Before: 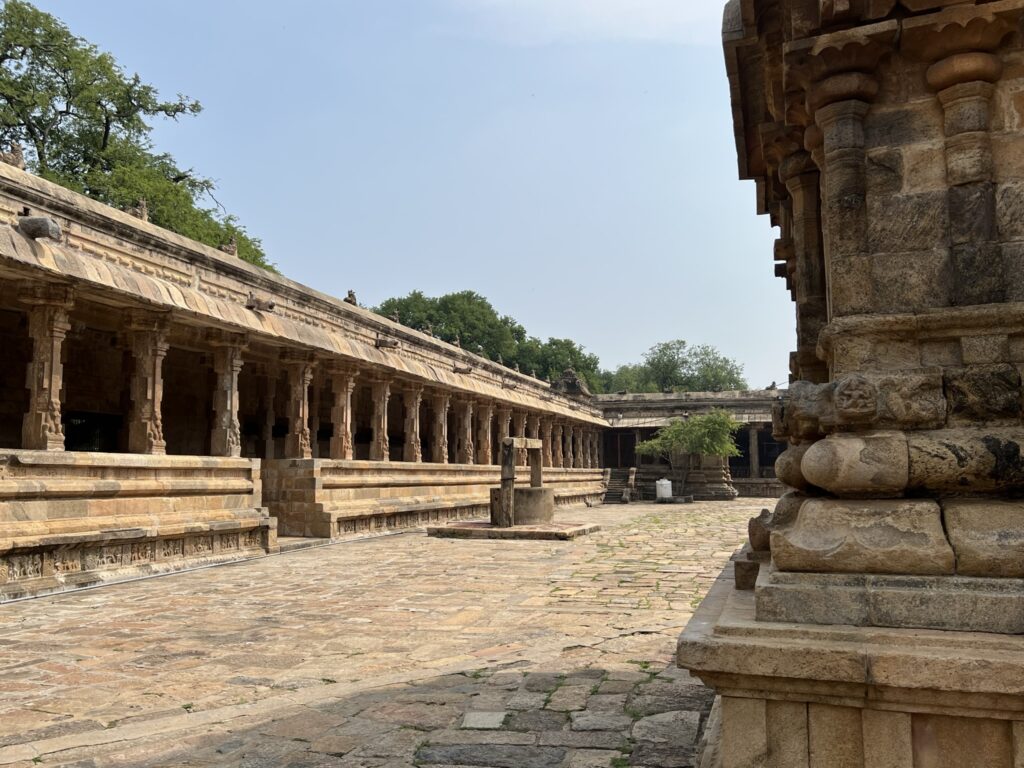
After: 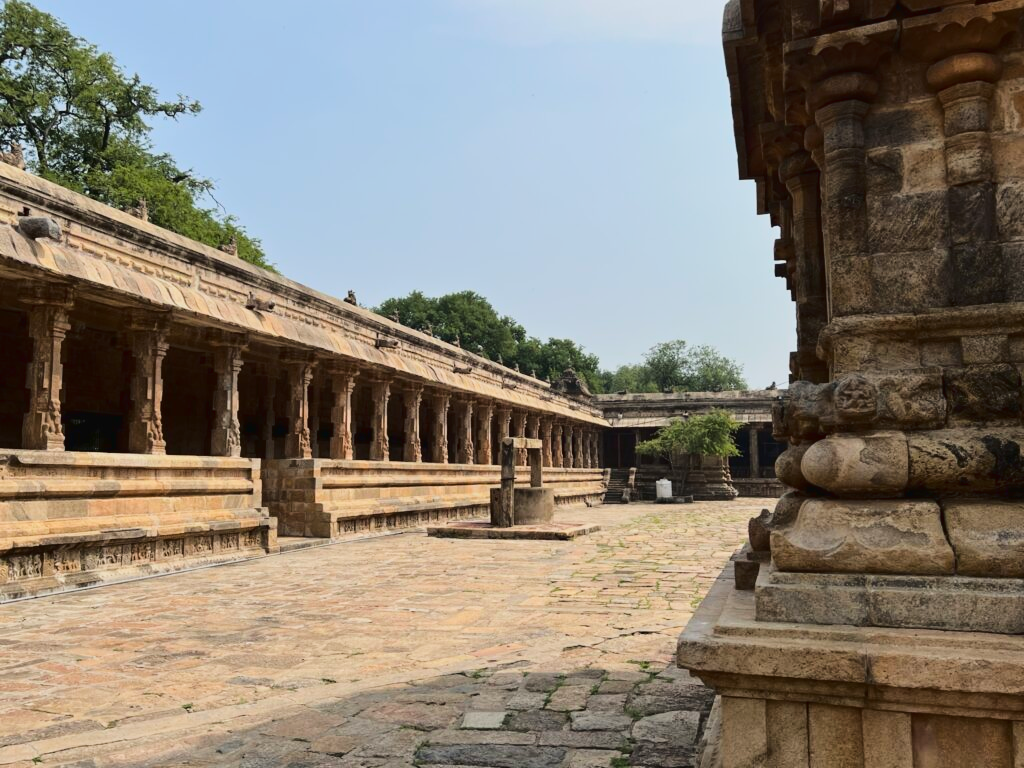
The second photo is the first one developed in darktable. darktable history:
tone curve: curves: ch0 [(0, 0.019) (0.204, 0.162) (0.491, 0.519) (0.748, 0.765) (1, 0.919)]; ch1 [(0, 0) (0.179, 0.173) (0.322, 0.32) (0.442, 0.447) (0.496, 0.504) (0.566, 0.585) (0.761, 0.803) (1, 1)]; ch2 [(0, 0) (0.434, 0.447) (0.483, 0.487) (0.555, 0.563) (0.697, 0.68) (1, 1)], color space Lab, linked channels, preserve colors none
tone equalizer: on, module defaults
